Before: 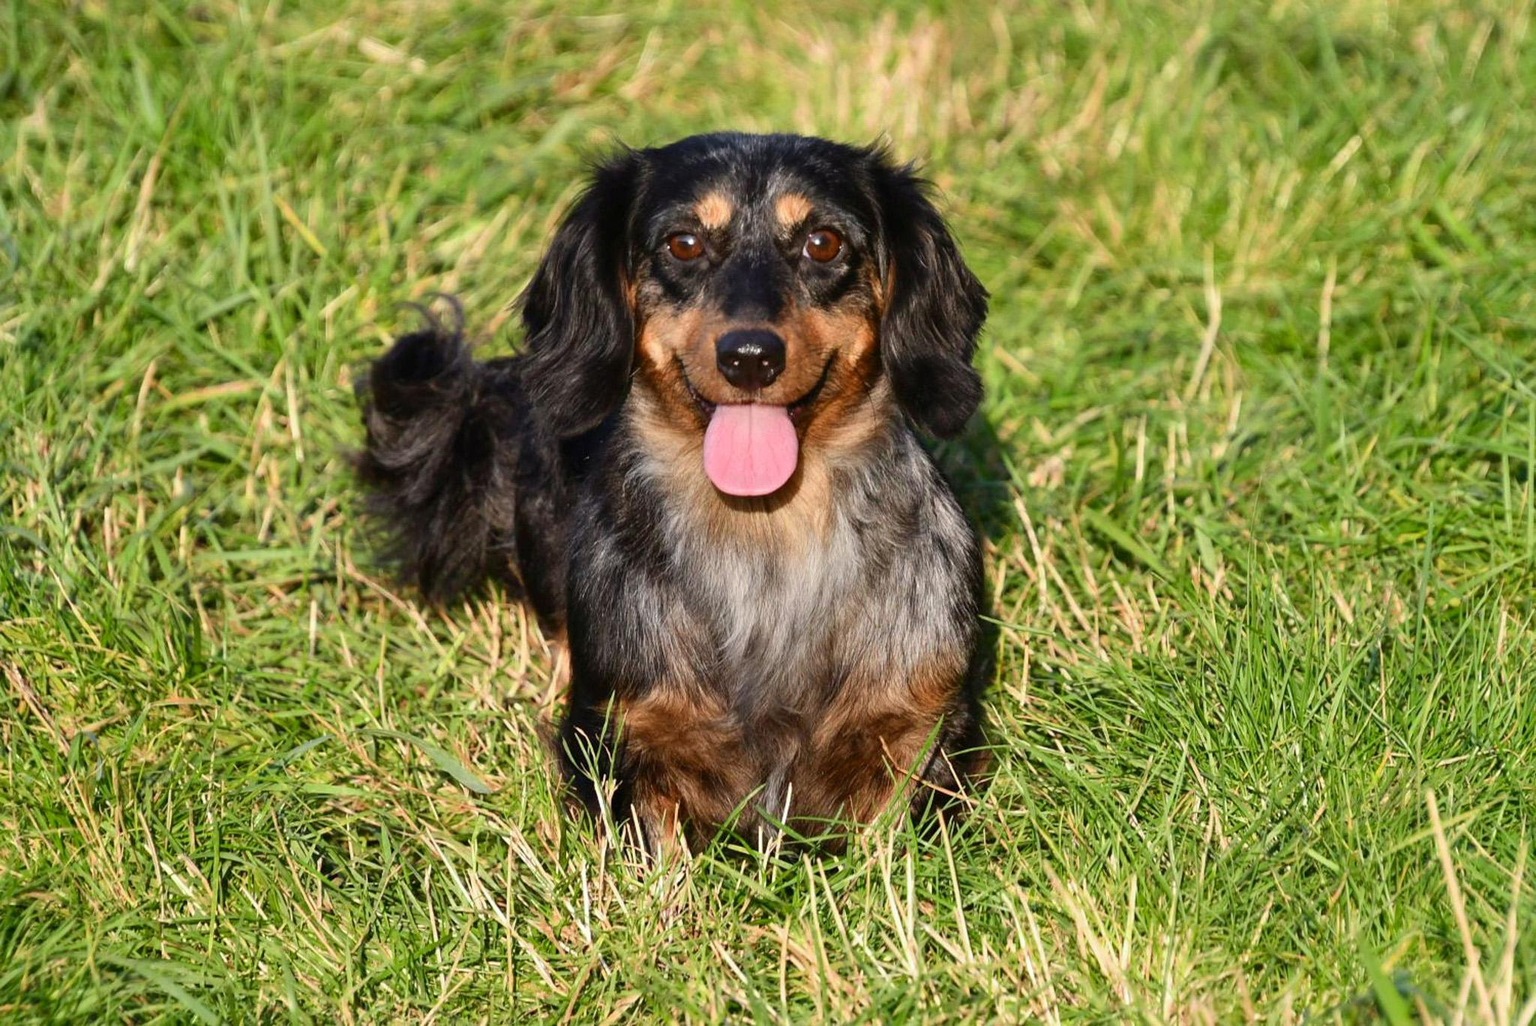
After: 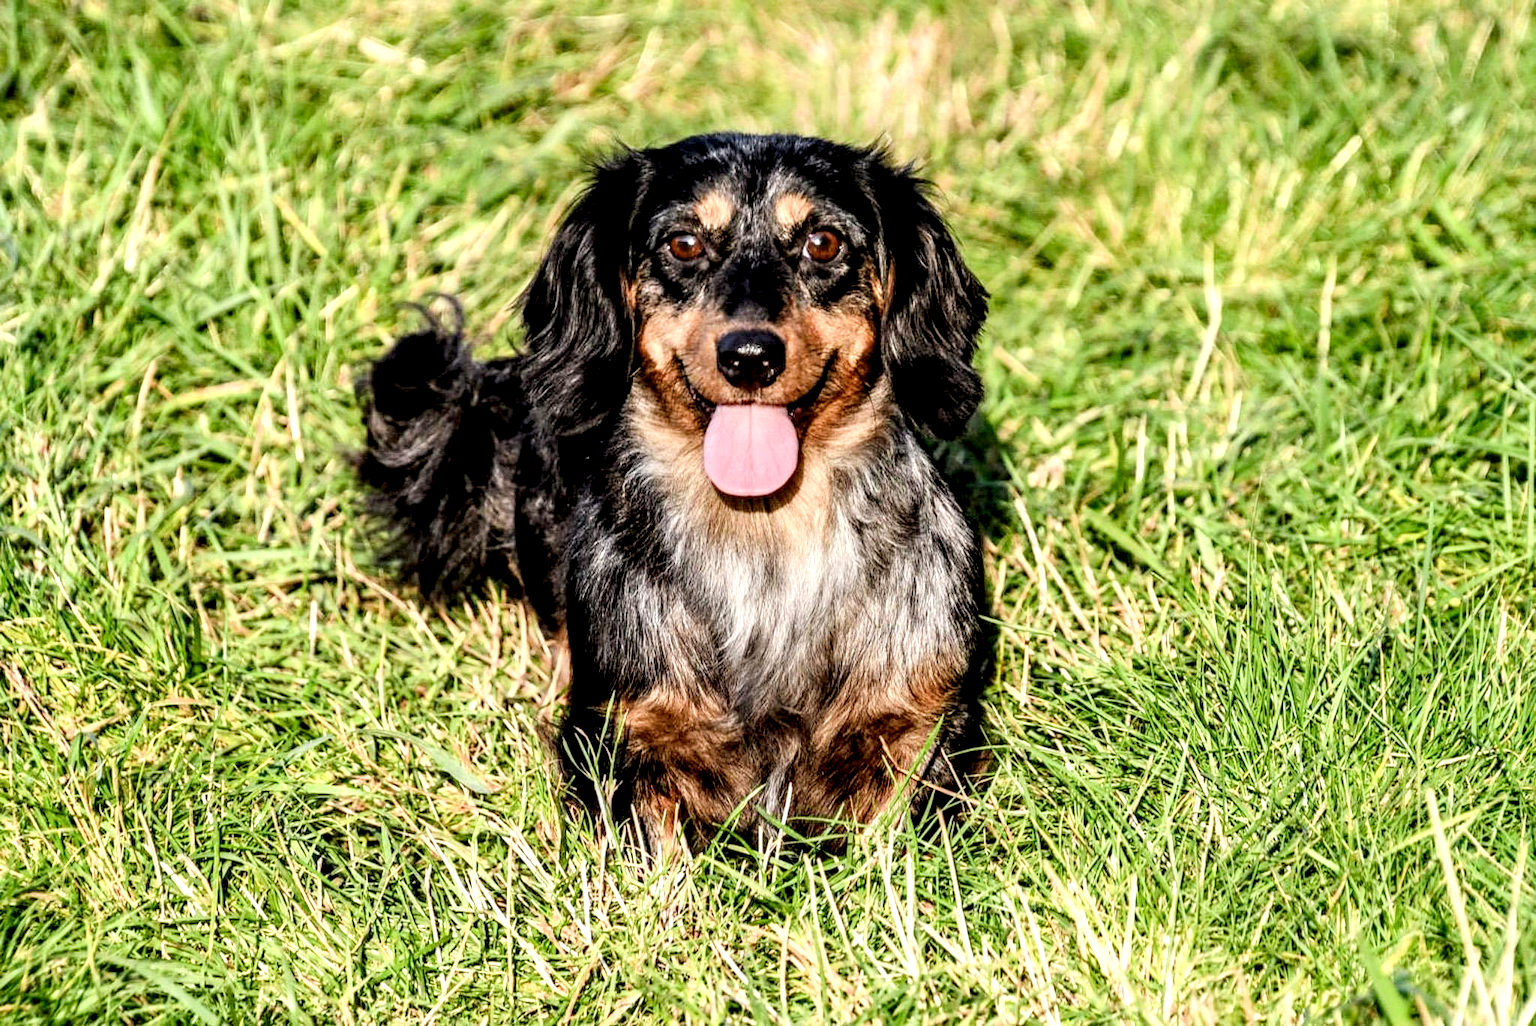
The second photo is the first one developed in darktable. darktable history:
local contrast: detail 202%
exposure: exposure 0.94 EV, compensate highlight preservation false
filmic rgb: black relative exposure -7.65 EV, white relative exposure 4.56 EV, hardness 3.61
levels: levels [0.016, 0.492, 0.969]
